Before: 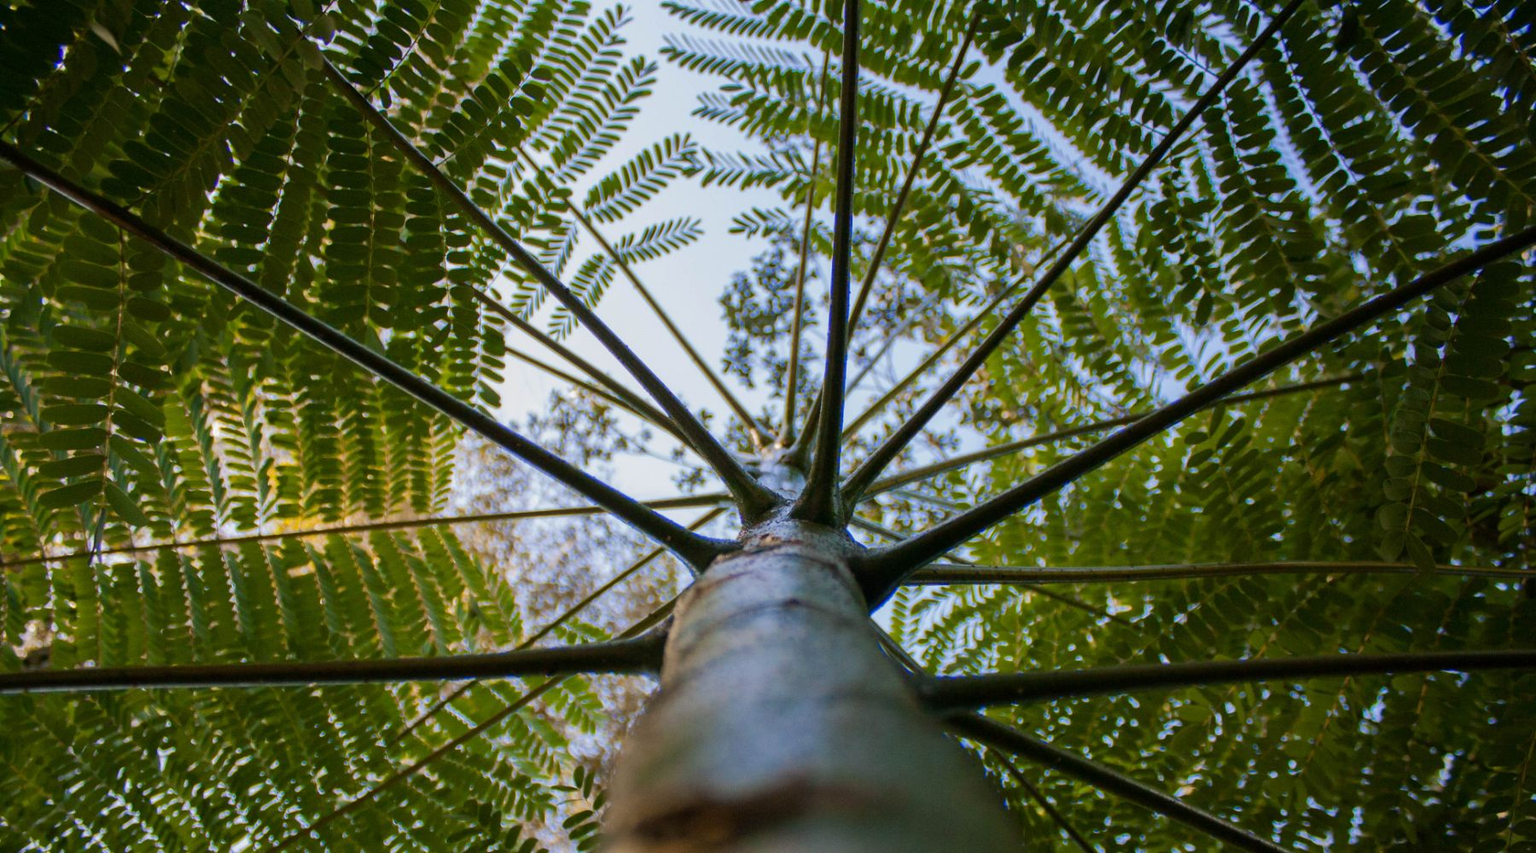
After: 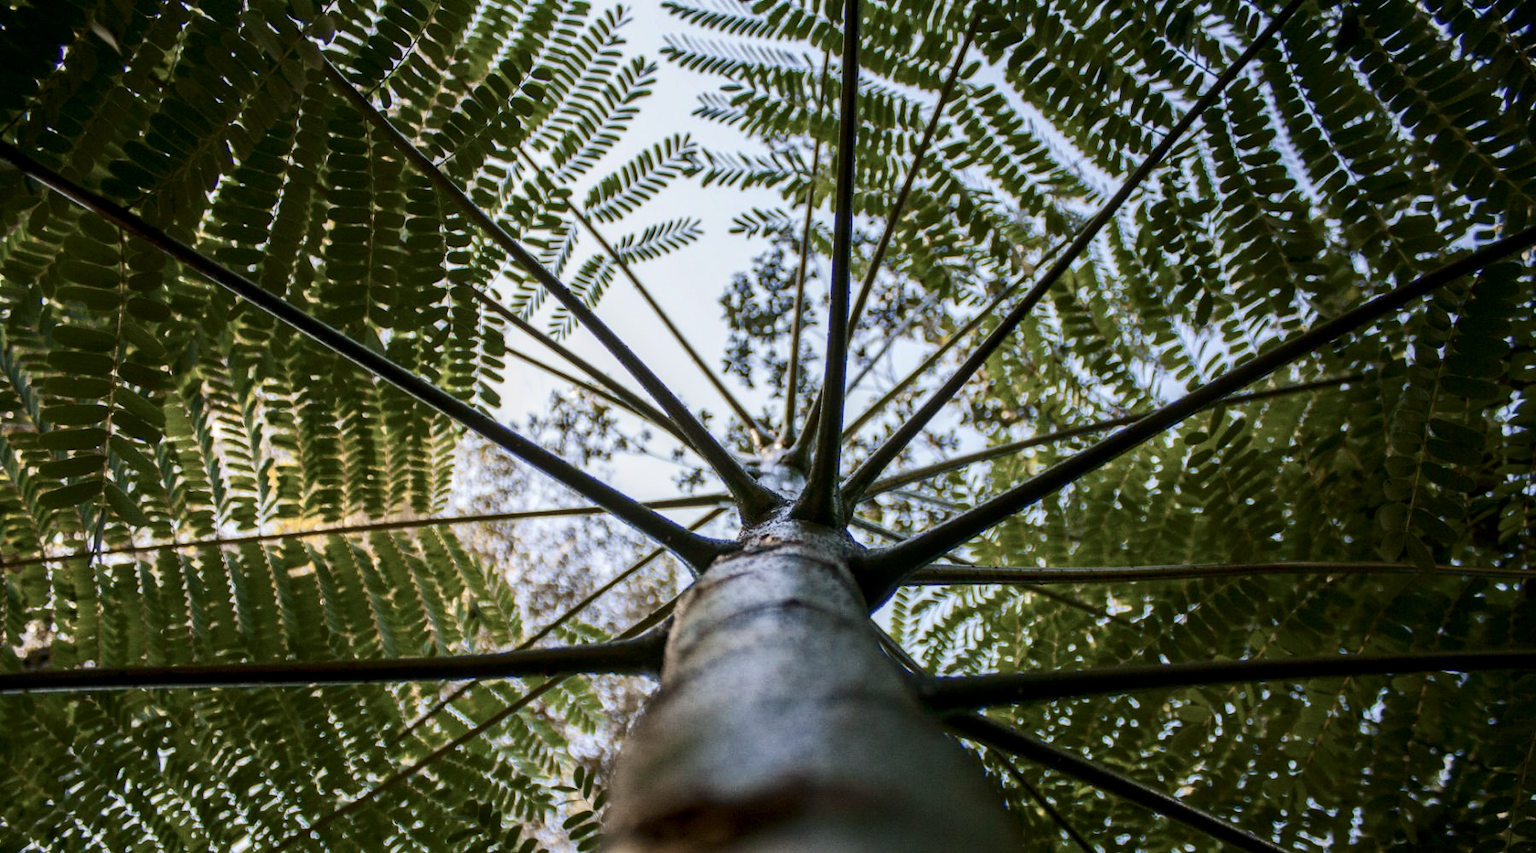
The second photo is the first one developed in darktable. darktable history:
contrast brightness saturation: contrast 0.25, saturation -0.318
local contrast: on, module defaults
